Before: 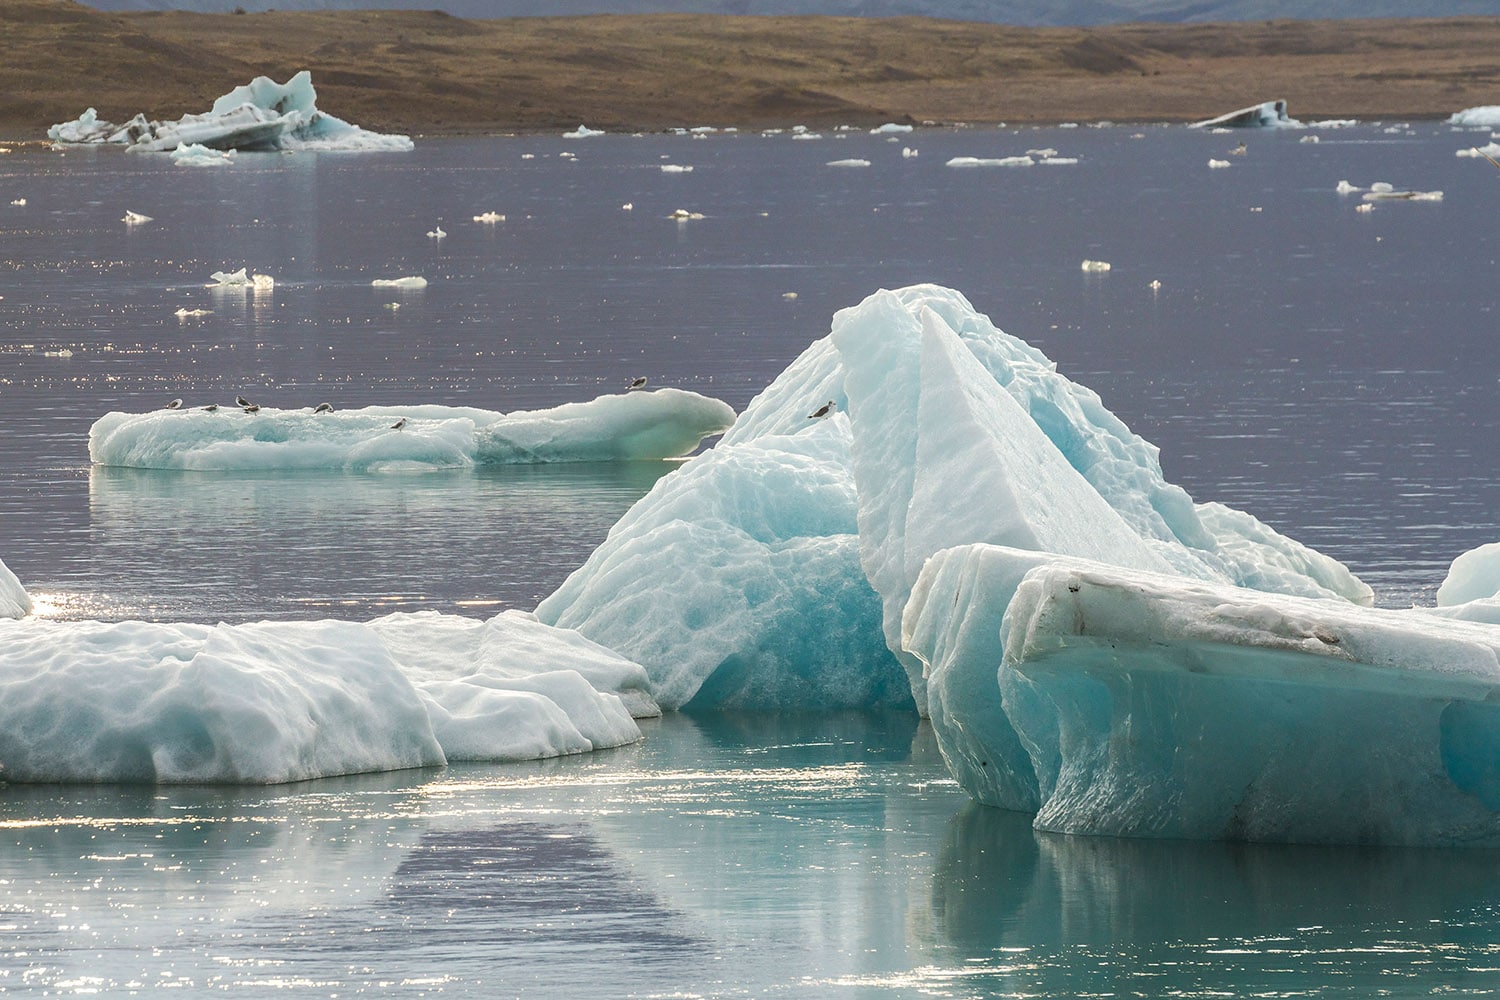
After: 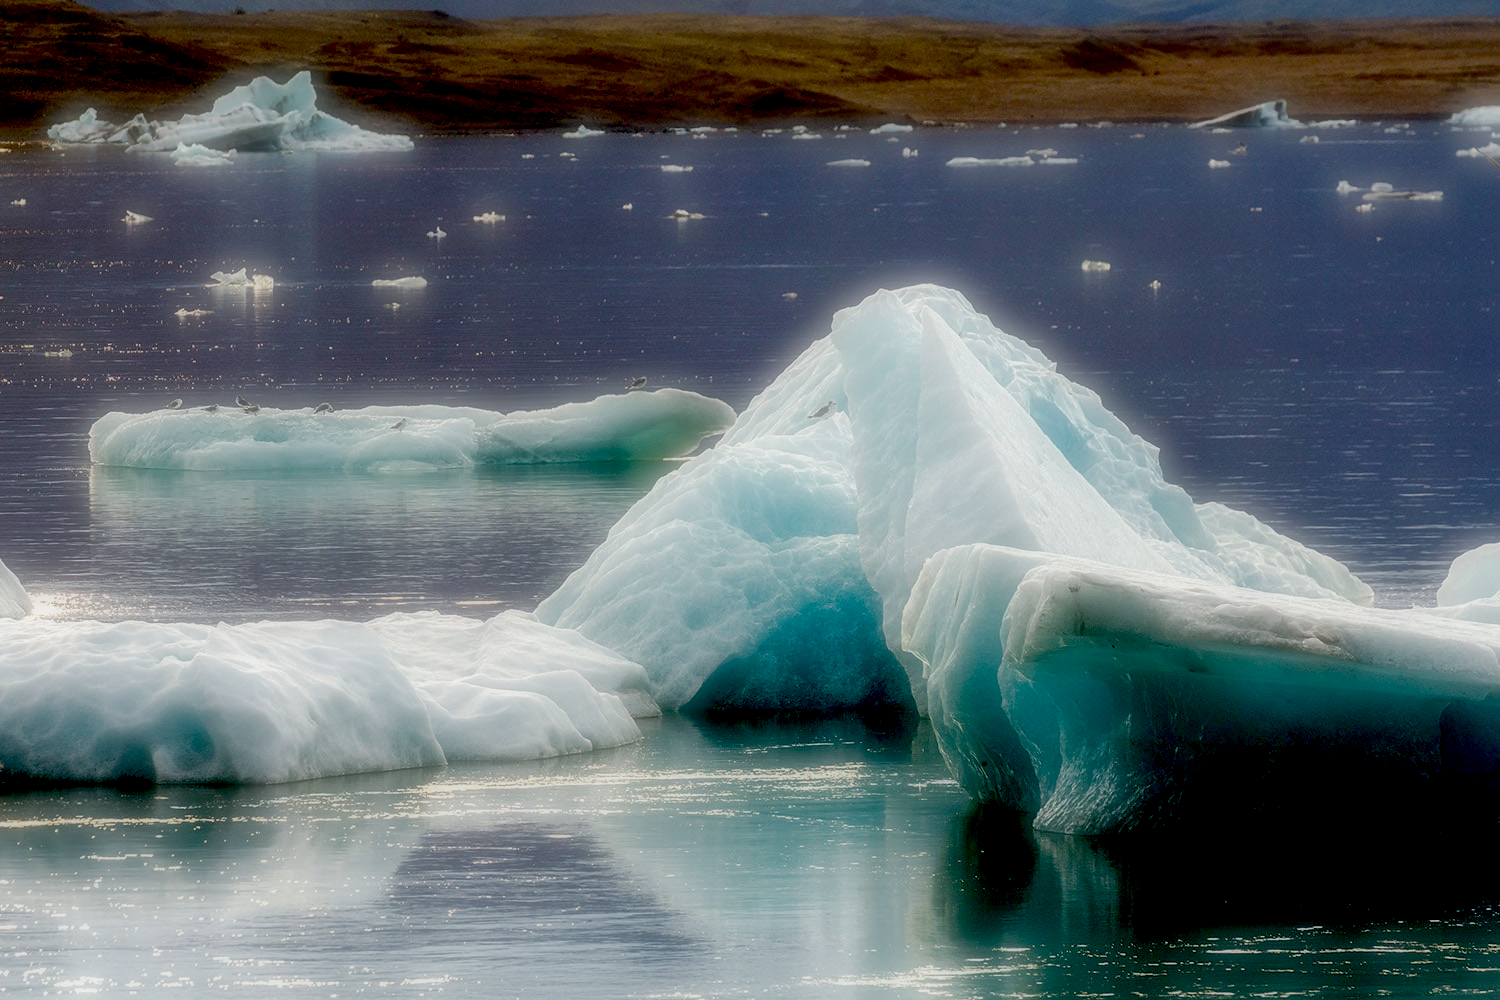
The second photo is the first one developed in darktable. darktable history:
exposure: black level correction 0.1, exposure -0.092 EV, compensate highlight preservation false
soften: on, module defaults
